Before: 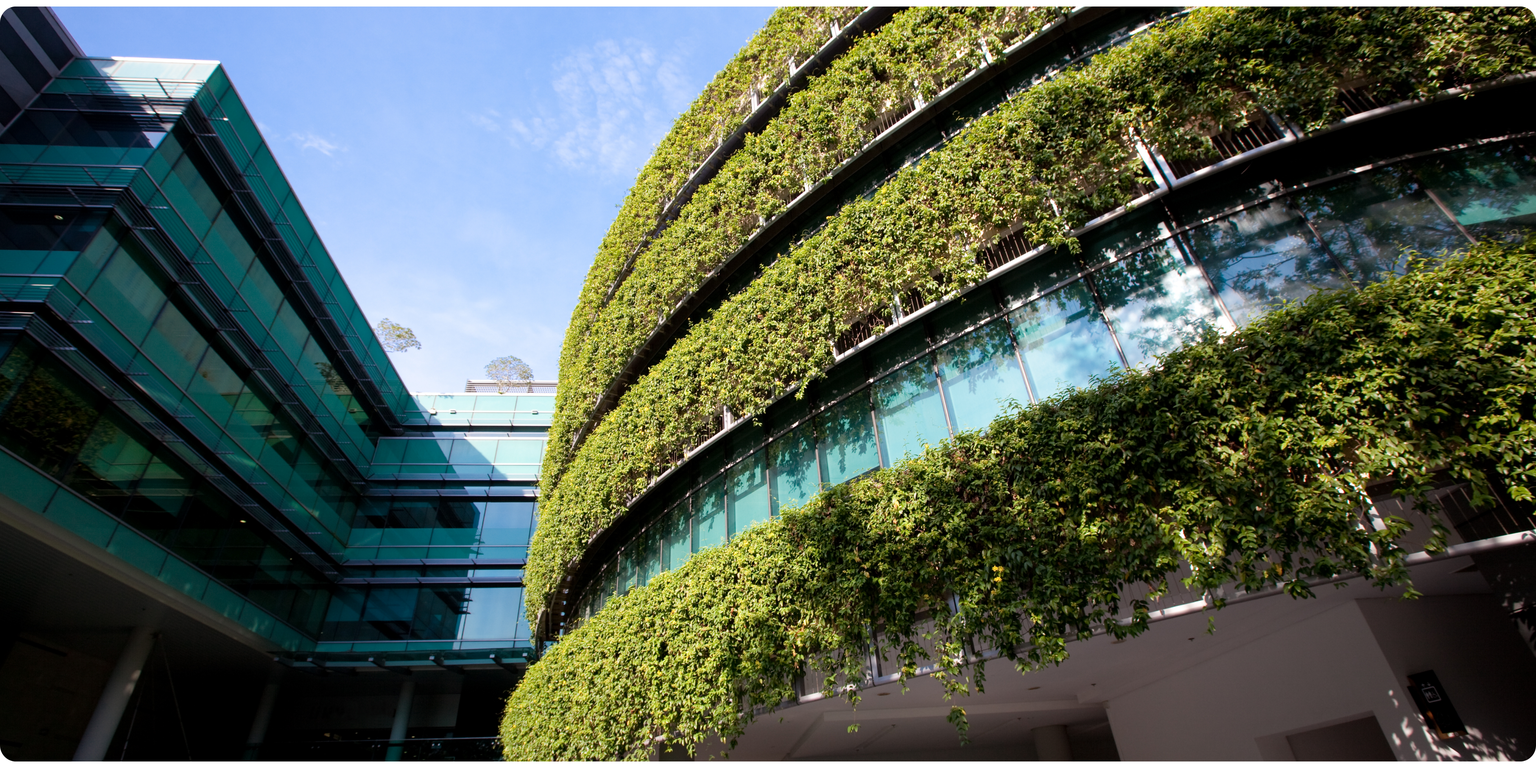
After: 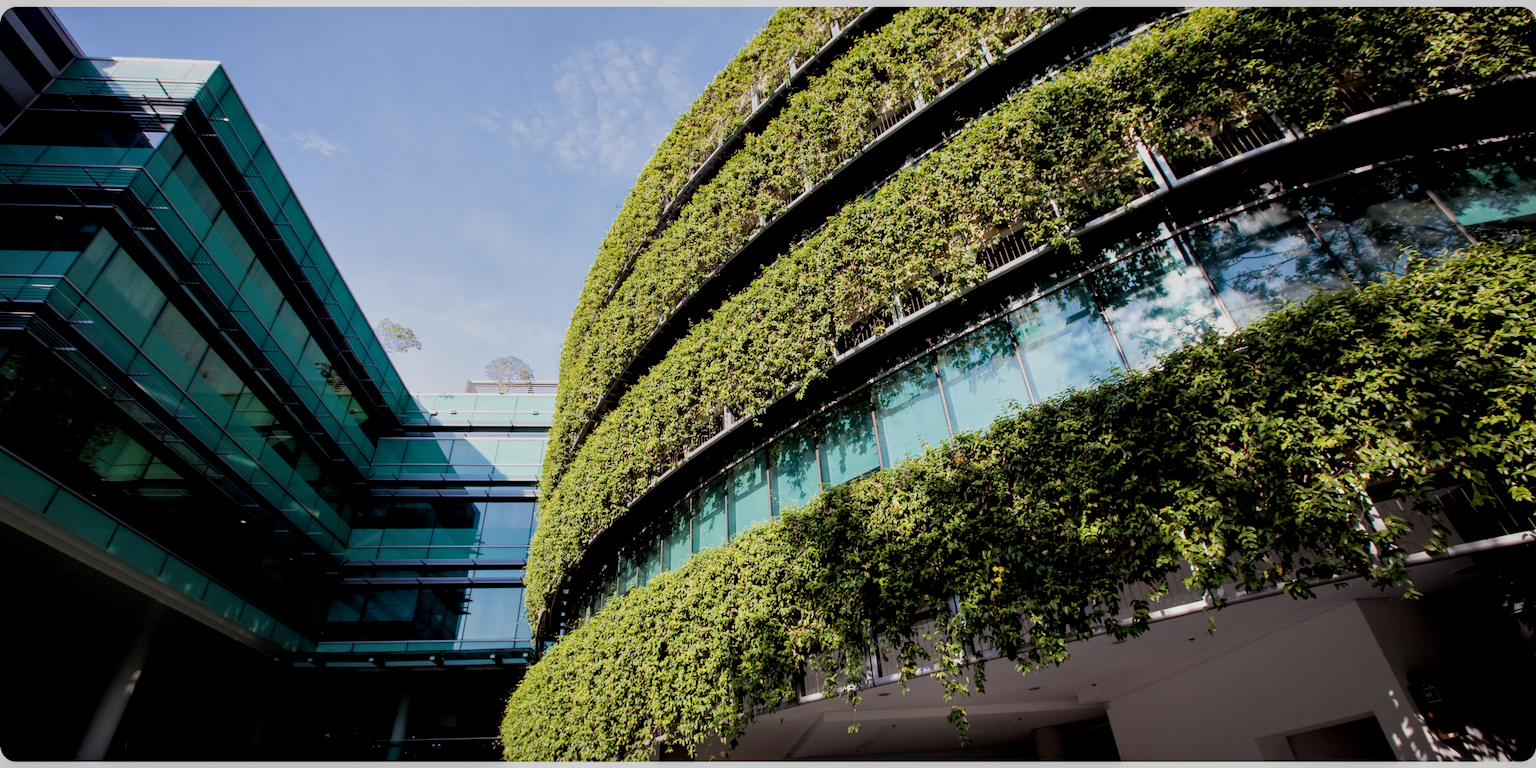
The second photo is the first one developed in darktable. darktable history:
local contrast: highlights 24%, shadows 77%, midtone range 0.743
filmic rgb: black relative exposure -7.65 EV, white relative exposure 4.56 EV, hardness 3.61
shadows and highlights: shadows 3.21, highlights -18.95, soften with gaussian
